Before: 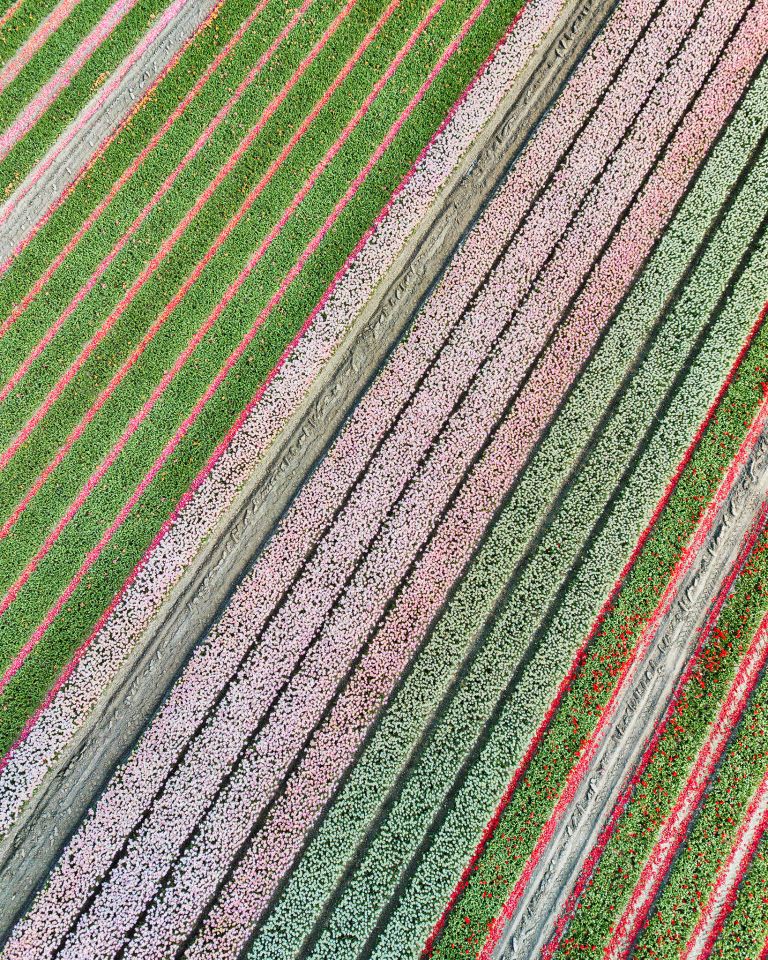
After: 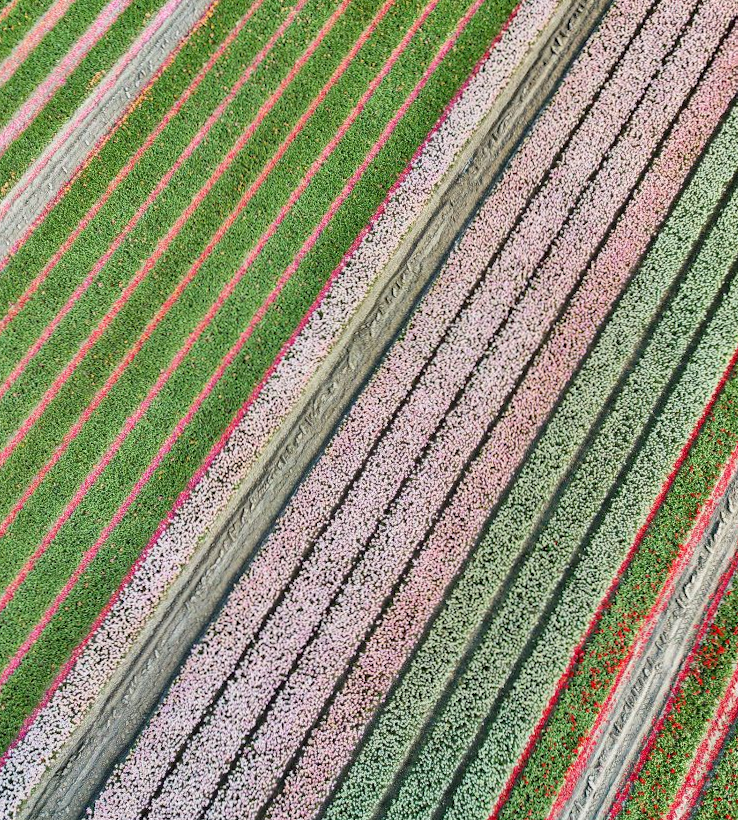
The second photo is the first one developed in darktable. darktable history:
rgb levels: preserve colors max RGB
crop and rotate: angle 0.2°, left 0.275%, right 3.127%, bottom 14.18%
shadows and highlights: soften with gaussian
